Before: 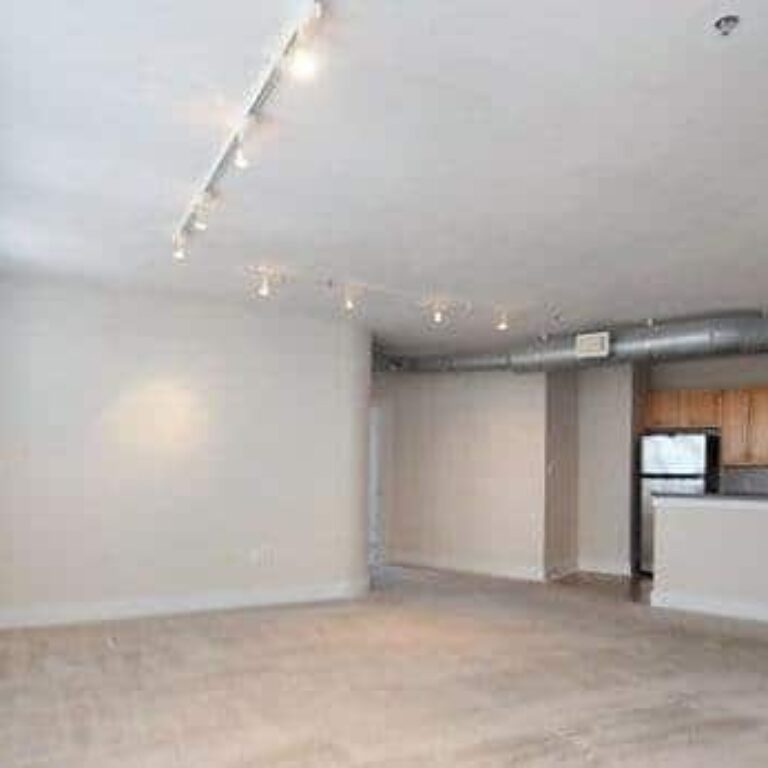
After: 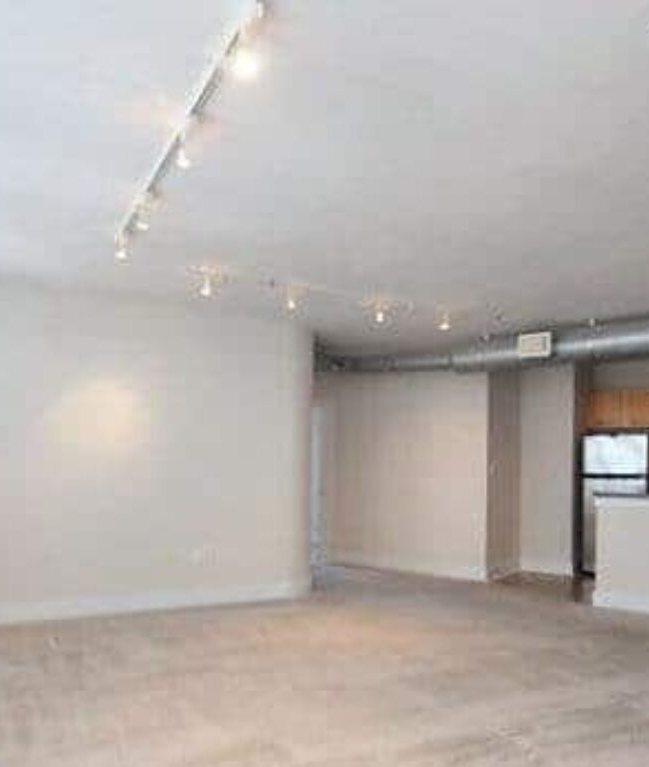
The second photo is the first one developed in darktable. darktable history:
crop: left 7.606%, right 7.829%
